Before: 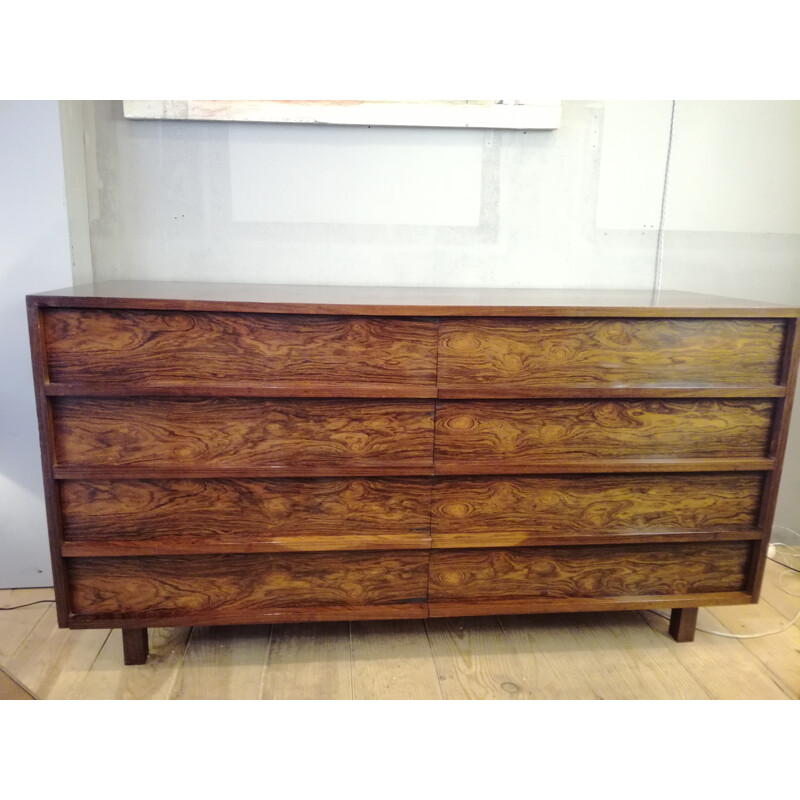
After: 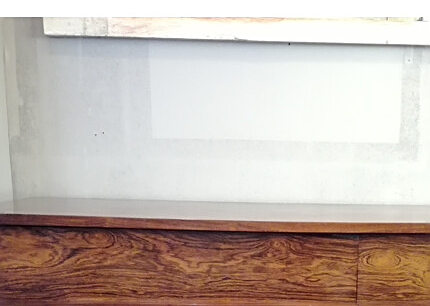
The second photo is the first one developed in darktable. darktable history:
crop: left 10.06%, top 10.474%, right 36.138%, bottom 51.068%
sharpen: amount 0.497
